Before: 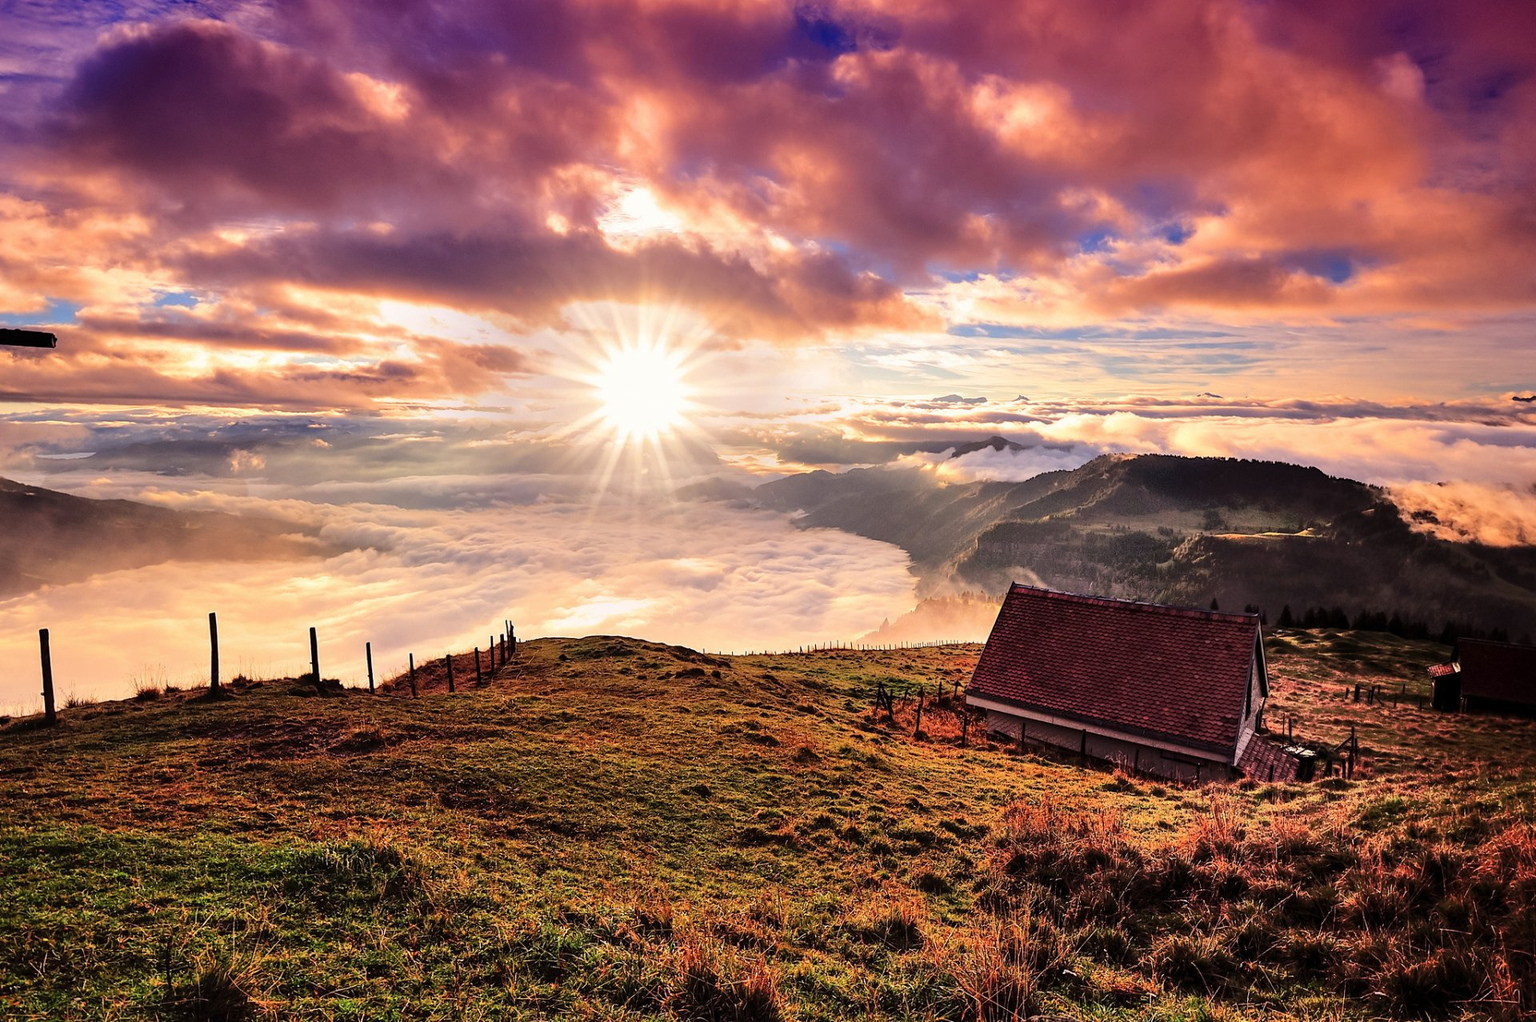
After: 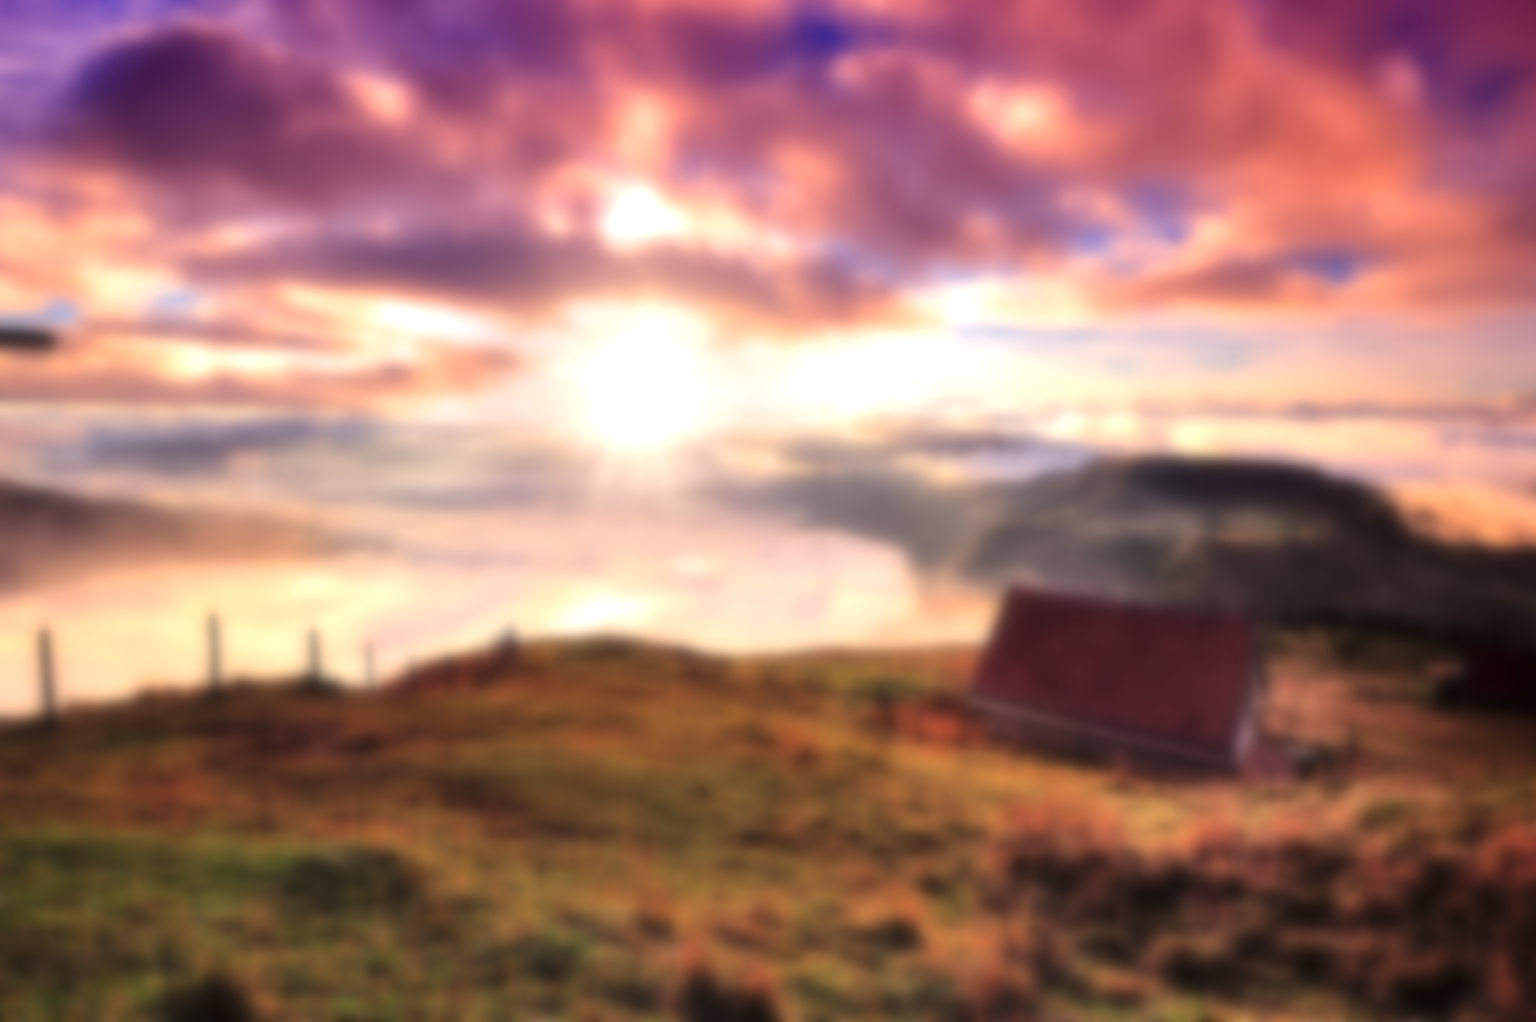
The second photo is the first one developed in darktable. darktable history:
exposure: exposure 0.515 EV, compensate highlight preservation false
white balance: red 0.98, blue 1.034
lowpass: on, module defaults
